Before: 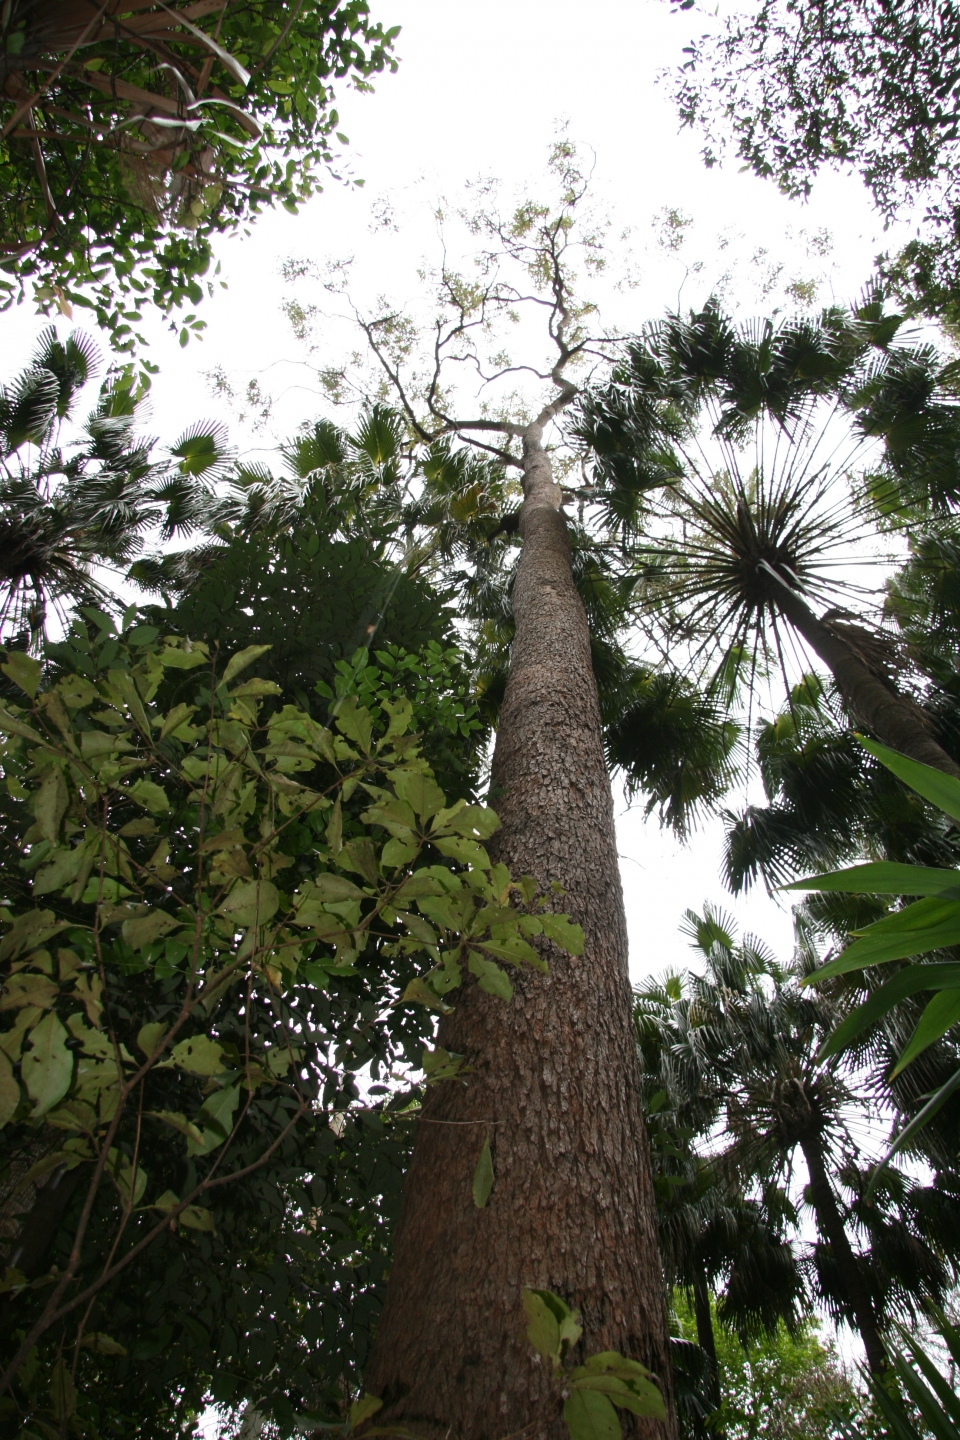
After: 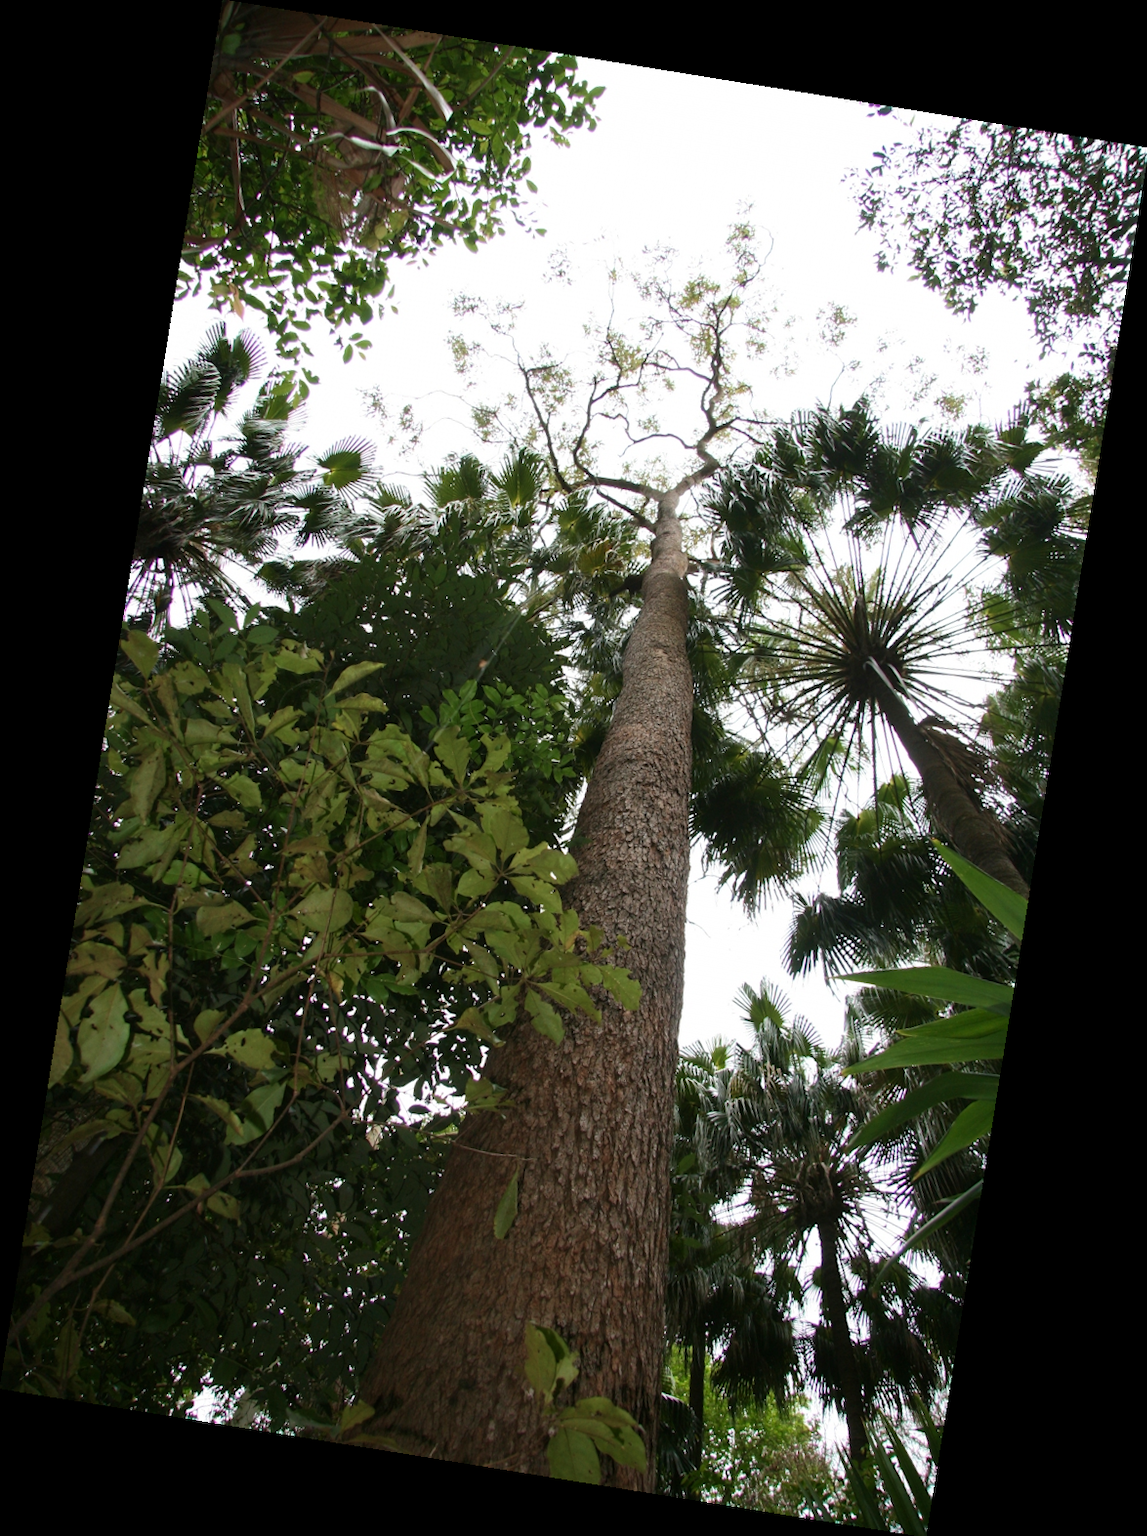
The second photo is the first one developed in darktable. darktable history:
rotate and perspective: rotation 9.12°, automatic cropping off
velvia: on, module defaults
